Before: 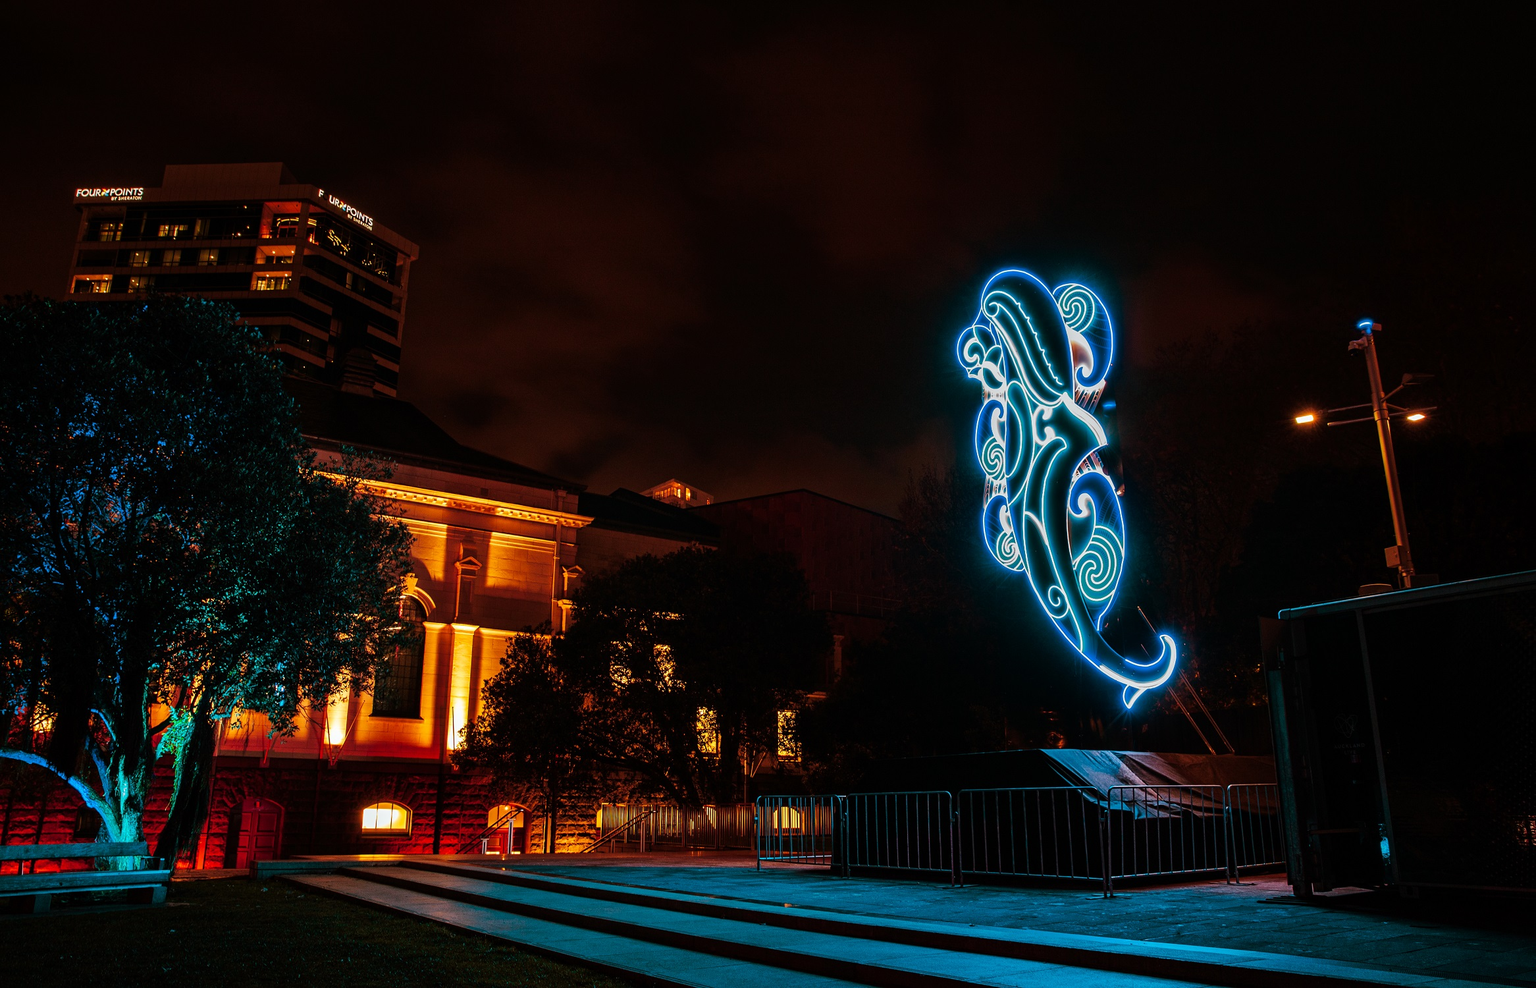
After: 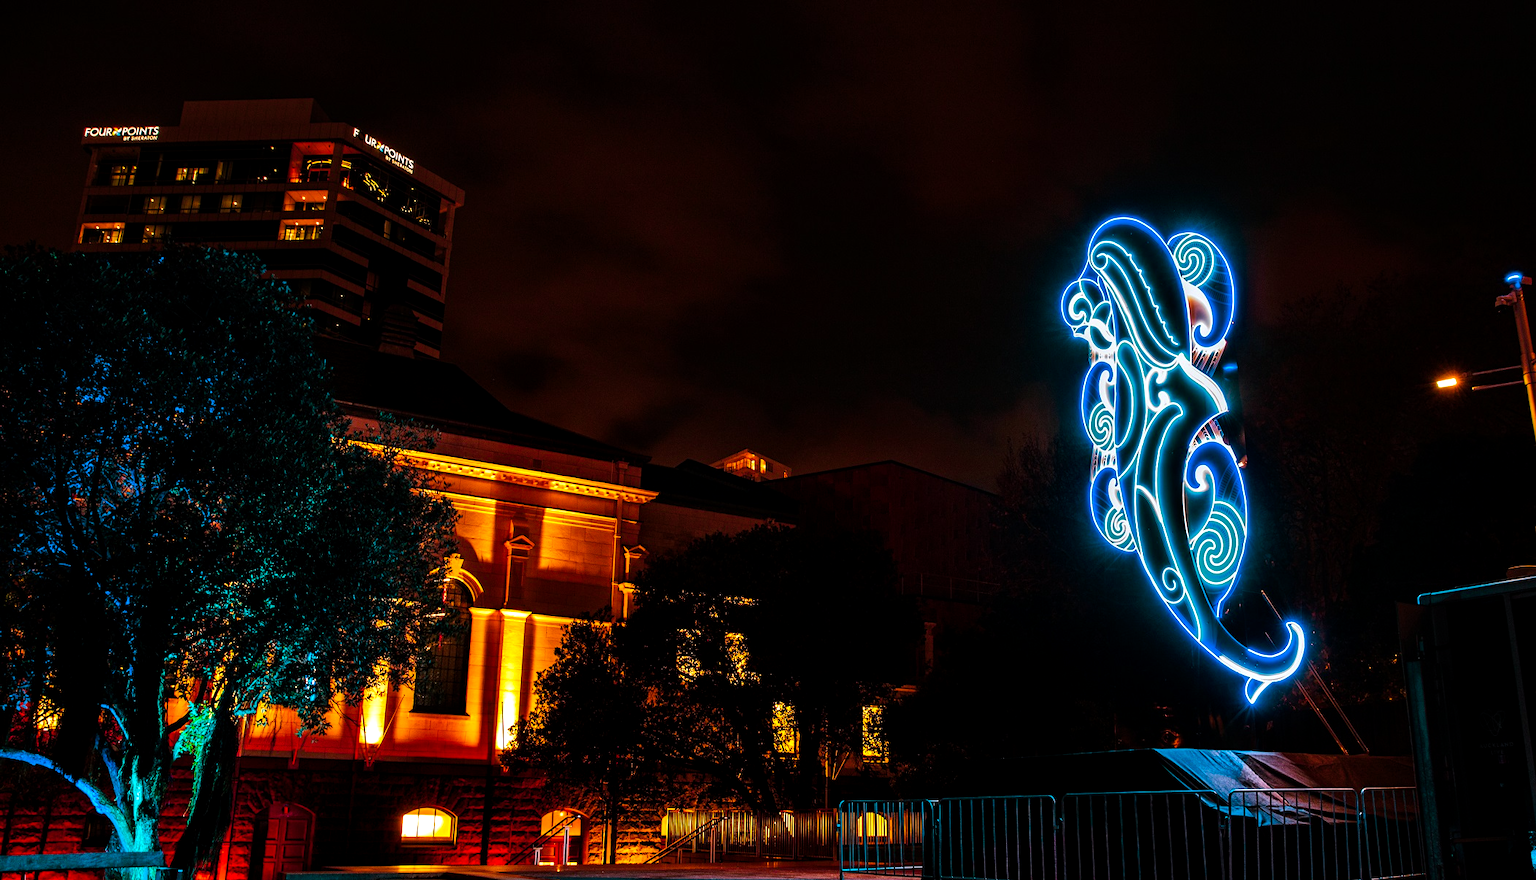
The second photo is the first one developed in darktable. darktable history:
local contrast: highlights 104%, shadows 102%, detail 119%, midtone range 0.2
crop: top 7.509%, right 9.815%, bottom 12.074%
color balance rgb: power › chroma 0.528%, power › hue 257.79°, perceptual saturation grading › global saturation 35.687%, perceptual brilliance grading › mid-tones 9.388%, perceptual brilliance grading › shadows 14.798%, contrast 14.598%
